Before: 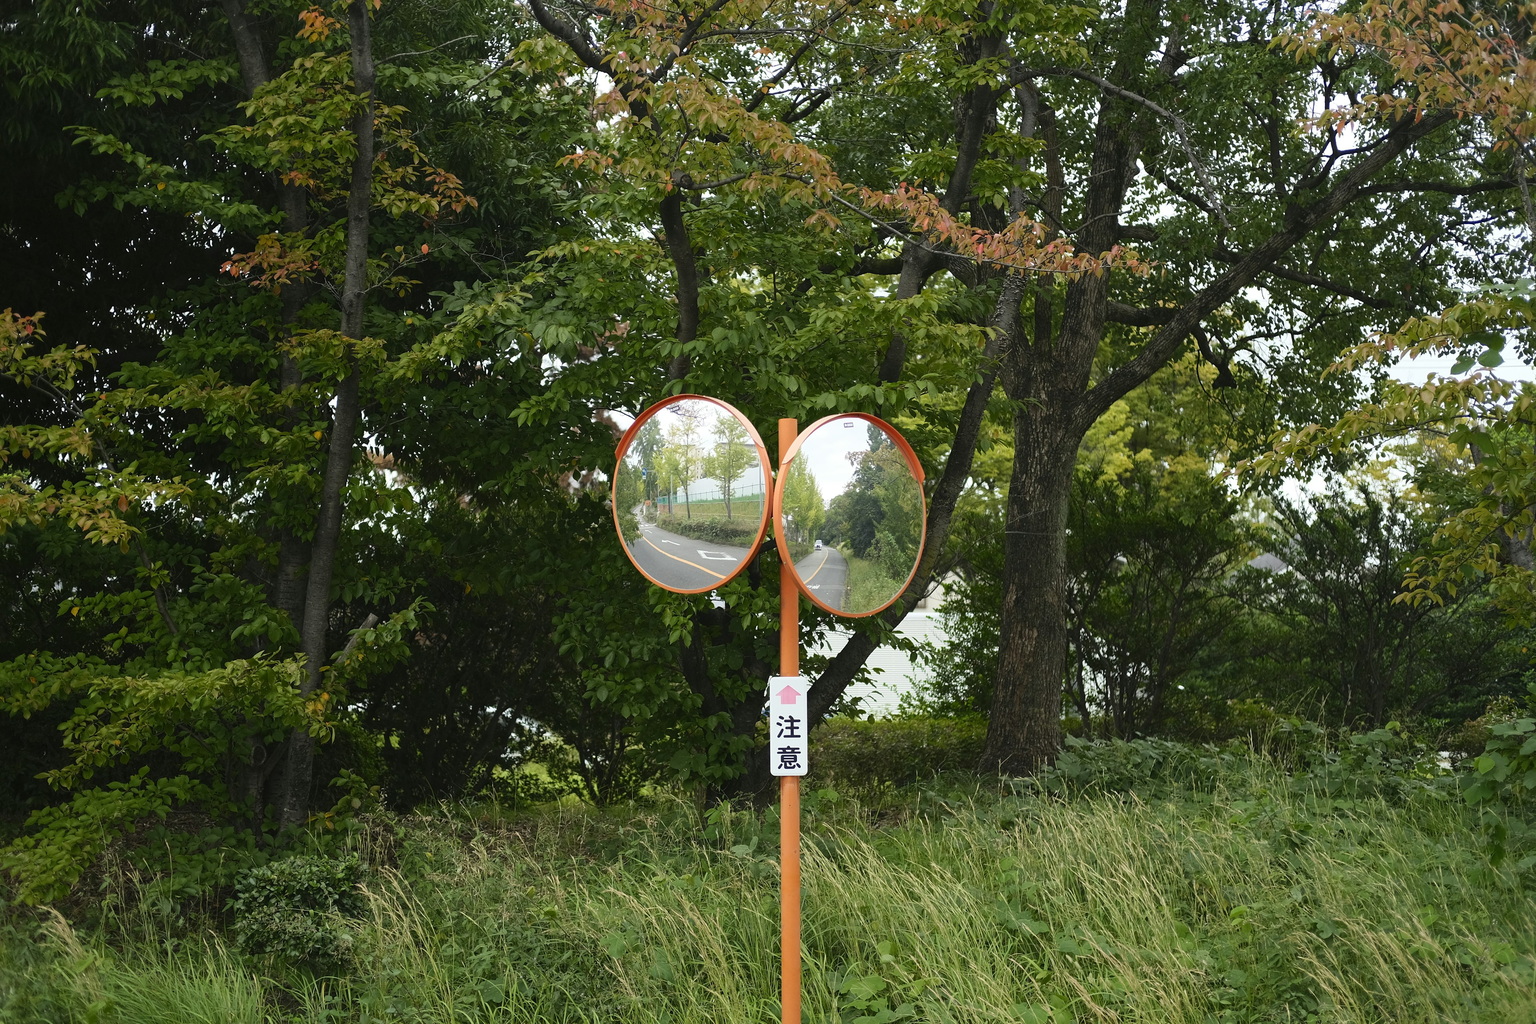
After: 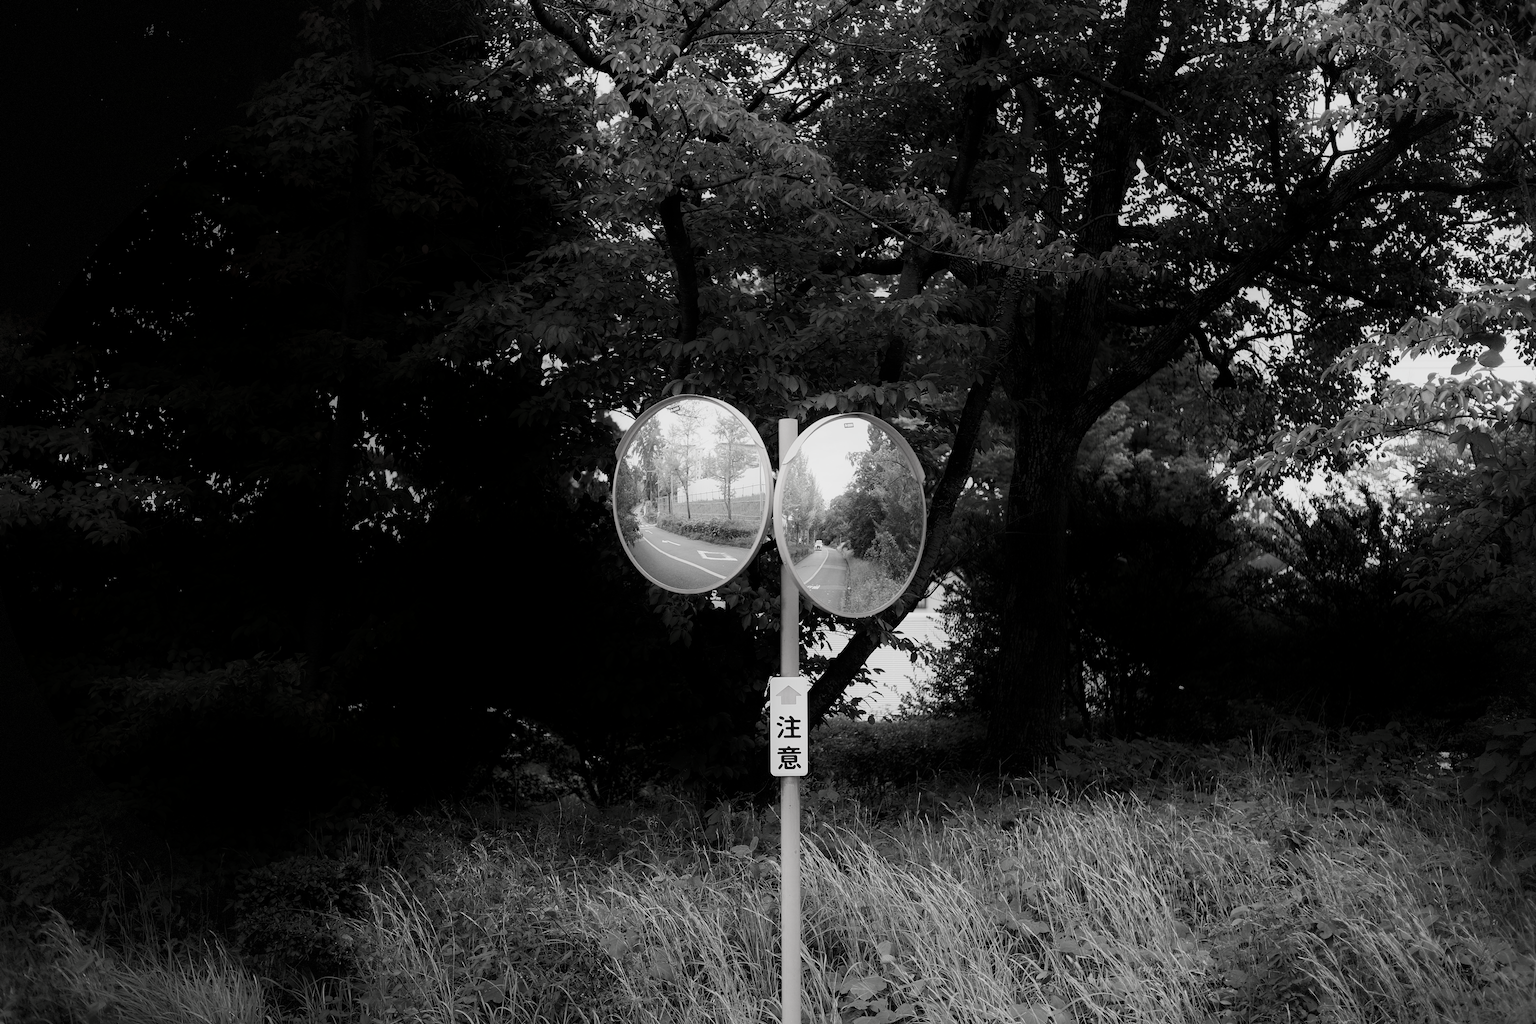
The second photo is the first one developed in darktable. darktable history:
filmic rgb: black relative exposure -5.09 EV, white relative exposure 3.55 EV, hardness 3.17, contrast 1.204, highlights saturation mix -48.97%, color science v4 (2020)
shadows and highlights: shadows -89.57, highlights 89.97, shadows color adjustment 97.67%, soften with gaussian
vignetting: fall-off start 101%, saturation 0.382, width/height ratio 1.323, dithering 8-bit output, unbound false
